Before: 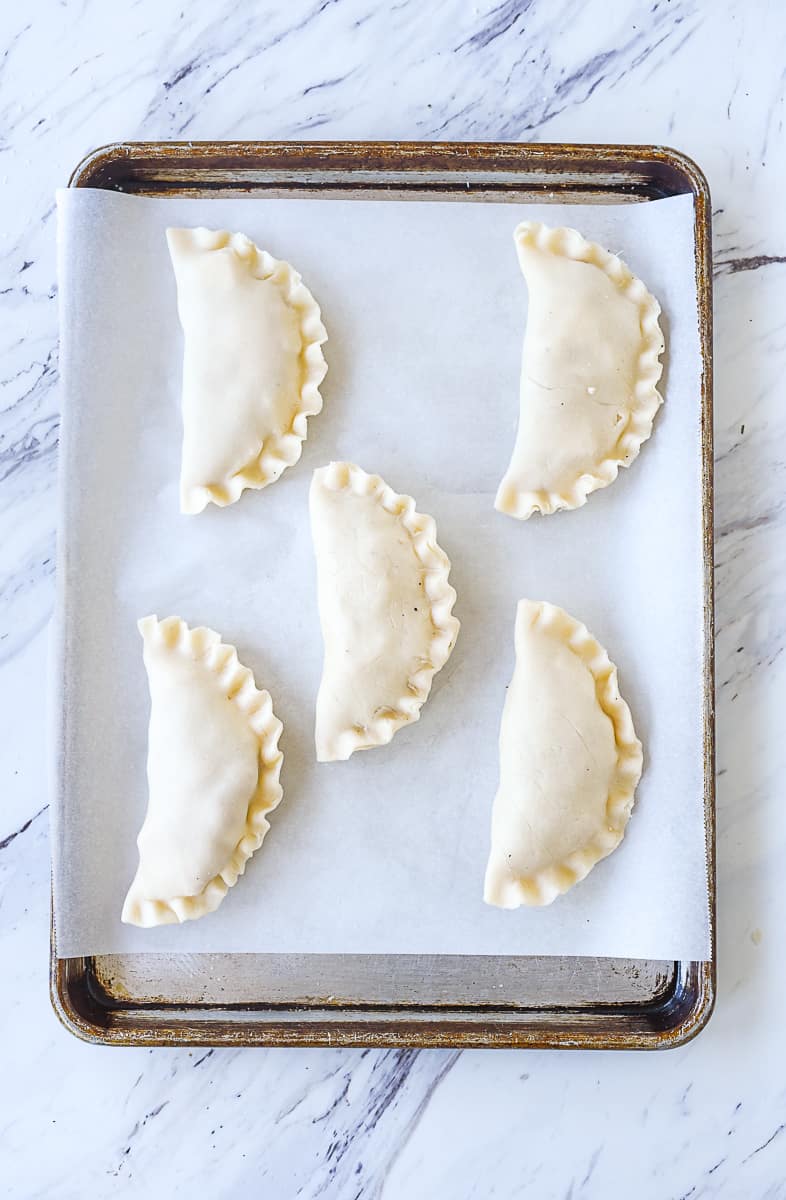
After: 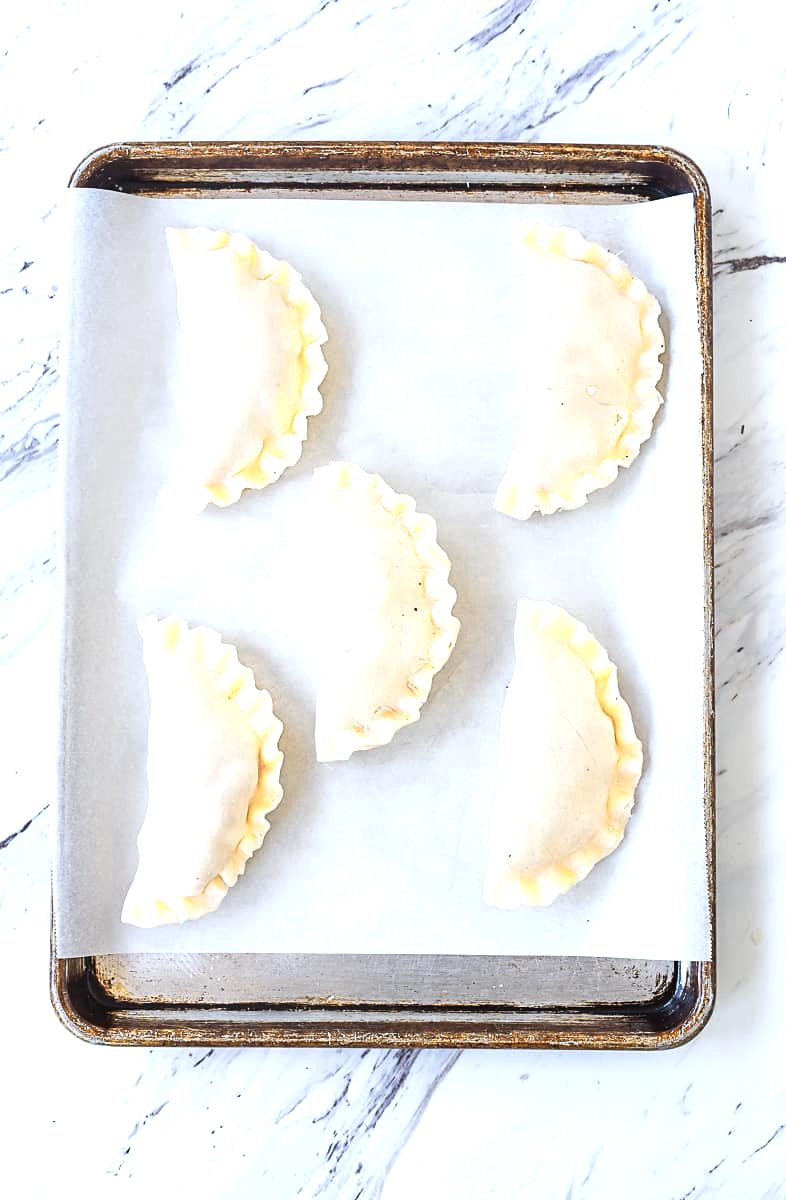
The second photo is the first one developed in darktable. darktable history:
color zones: curves: ch0 [(0.018, 0.548) (0.197, 0.654) (0.425, 0.447) (0.605, 0.658) (0.732, 0.579)]; ch1 [(0.105, 0.531) (0.224, 0.531) (0.386, 0.39) (0.618, 0.456) (0.732, 0.456) (0.956, 0.421)]; ch2 [(0.039, 0.583) (0.215, 0.465) (0.399, 0.544) (0.465, 0.548) (0.614, 0.447) (0.724, 0.43) (0.882, 0.623) (0.956, 0.632)]
tone equalizer: -8 EV -0.417 EV, -7 EV -0.389 EV, -6 EV -0.333 EV, -5 EV -0.222 EV, -3 EV 0.222 EV, -2 EV 0.333 EV, -1 EV 0.389 EV, +0 EV 0.417 EV, edges refinement/feathering 500, mask exposure compensation -1.57 EV, preserve details no
